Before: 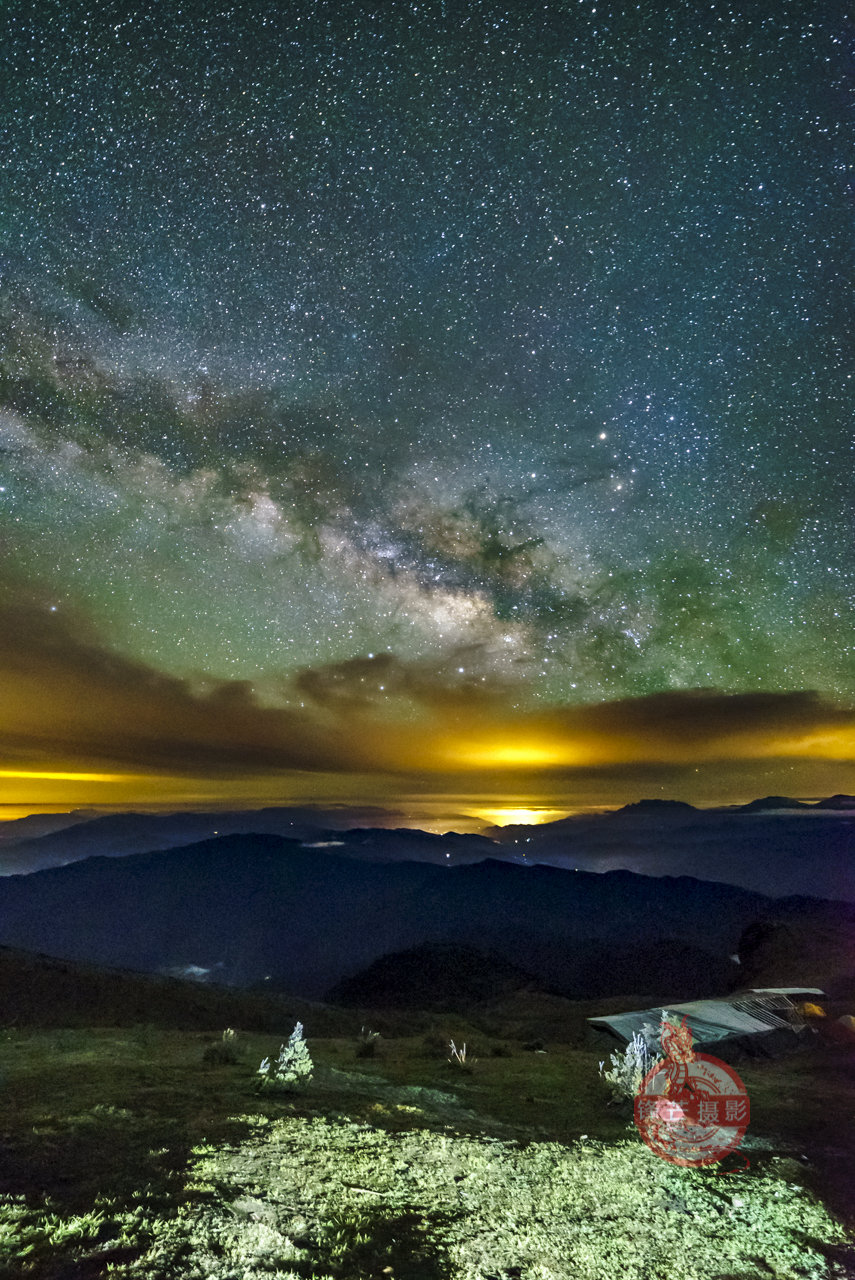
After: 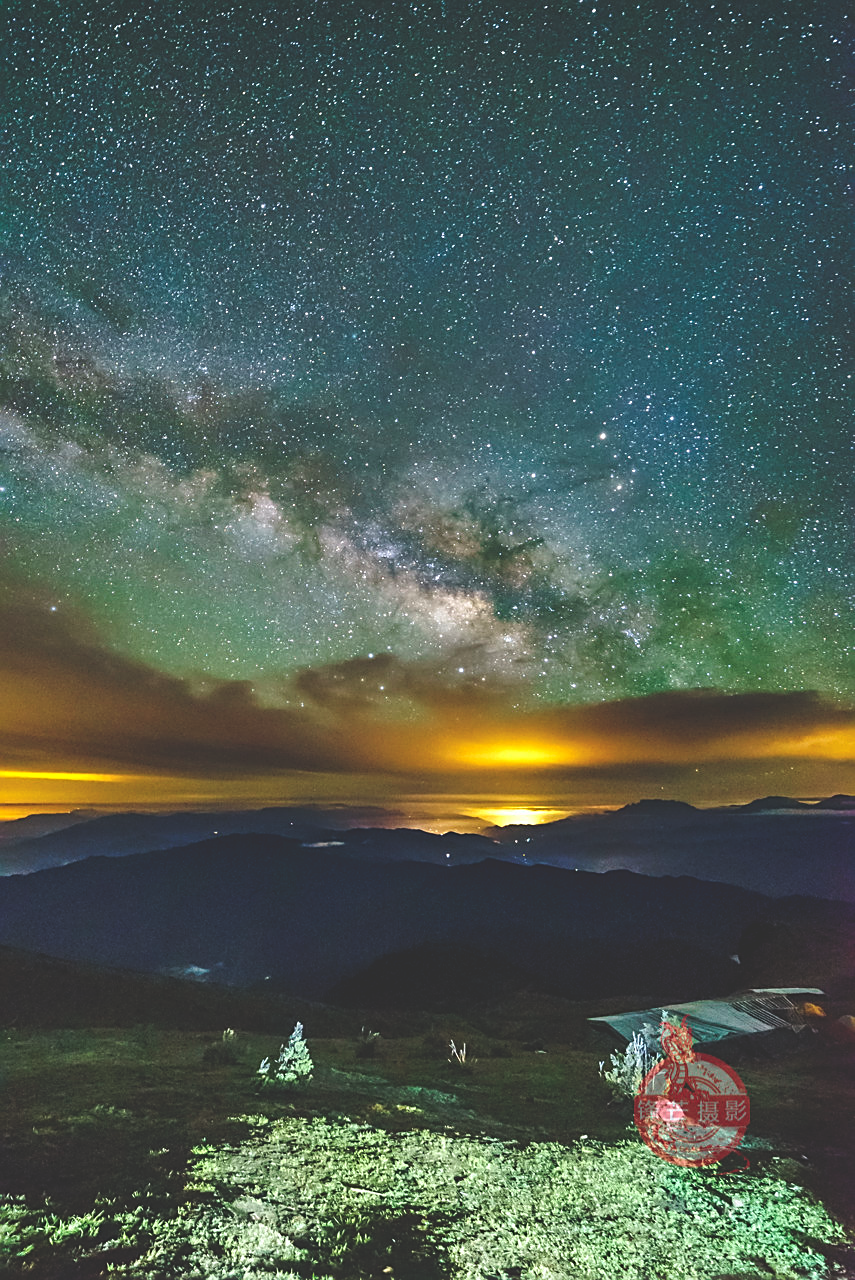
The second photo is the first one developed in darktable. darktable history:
exposure: black level correction -0.028, compensate highlight preservation false
sharpen: on, module defaults
